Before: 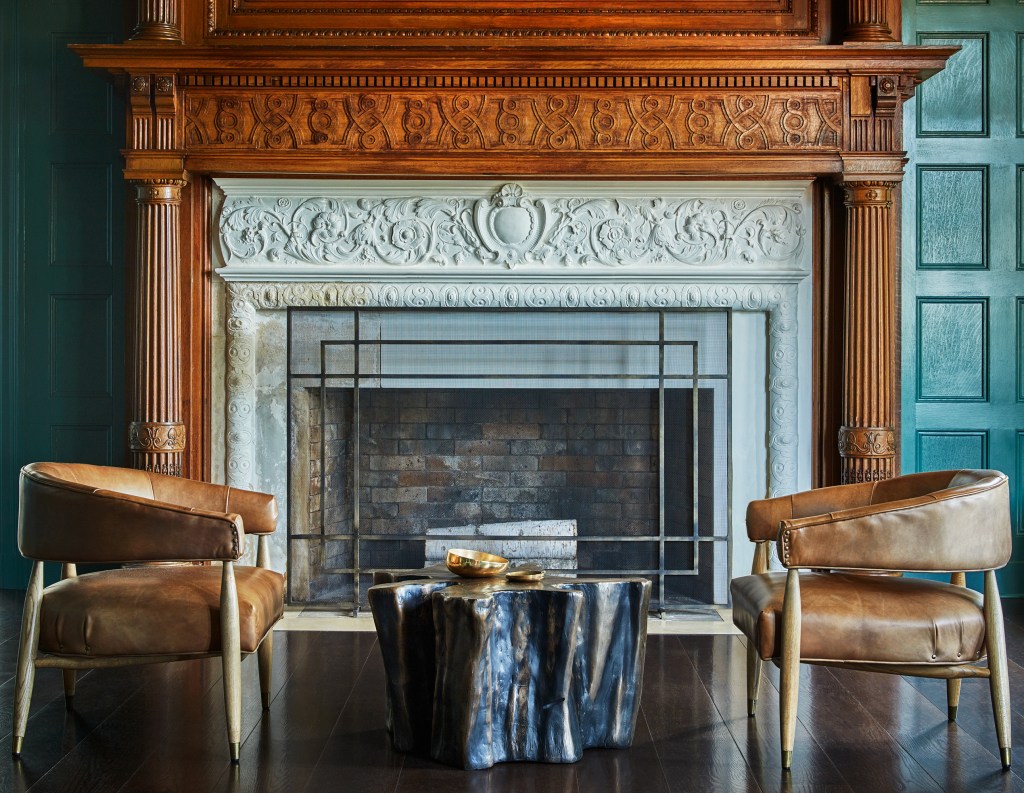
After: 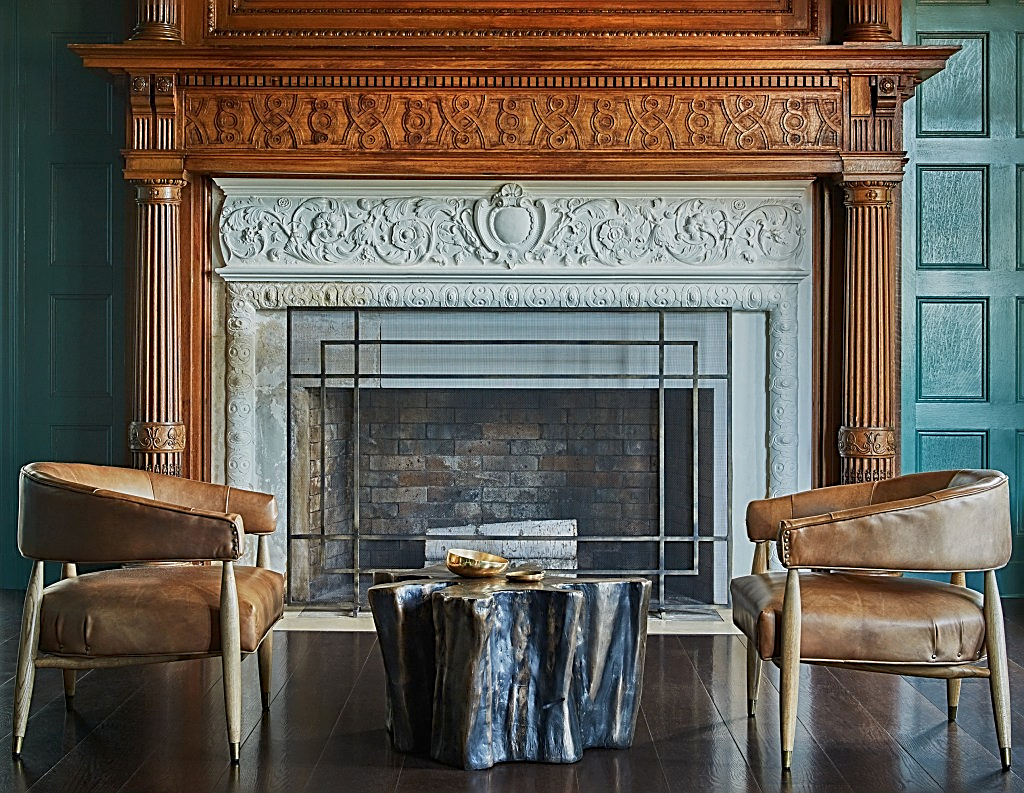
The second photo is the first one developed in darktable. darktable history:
sharpen: amount 1
color balance: contrast -15%
